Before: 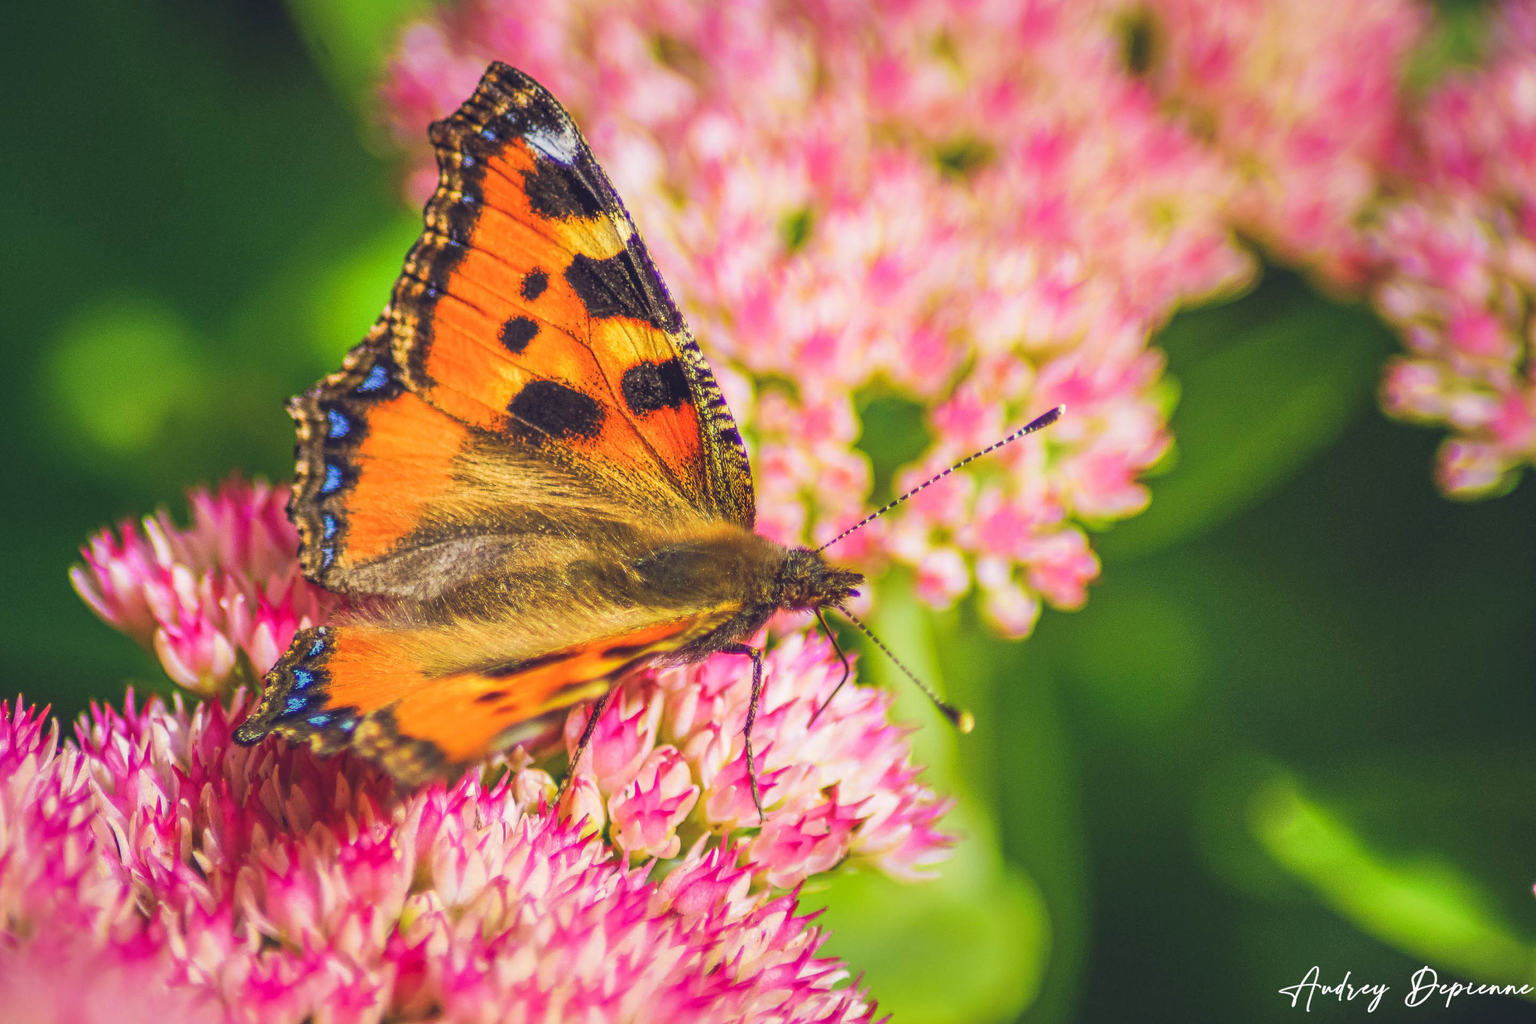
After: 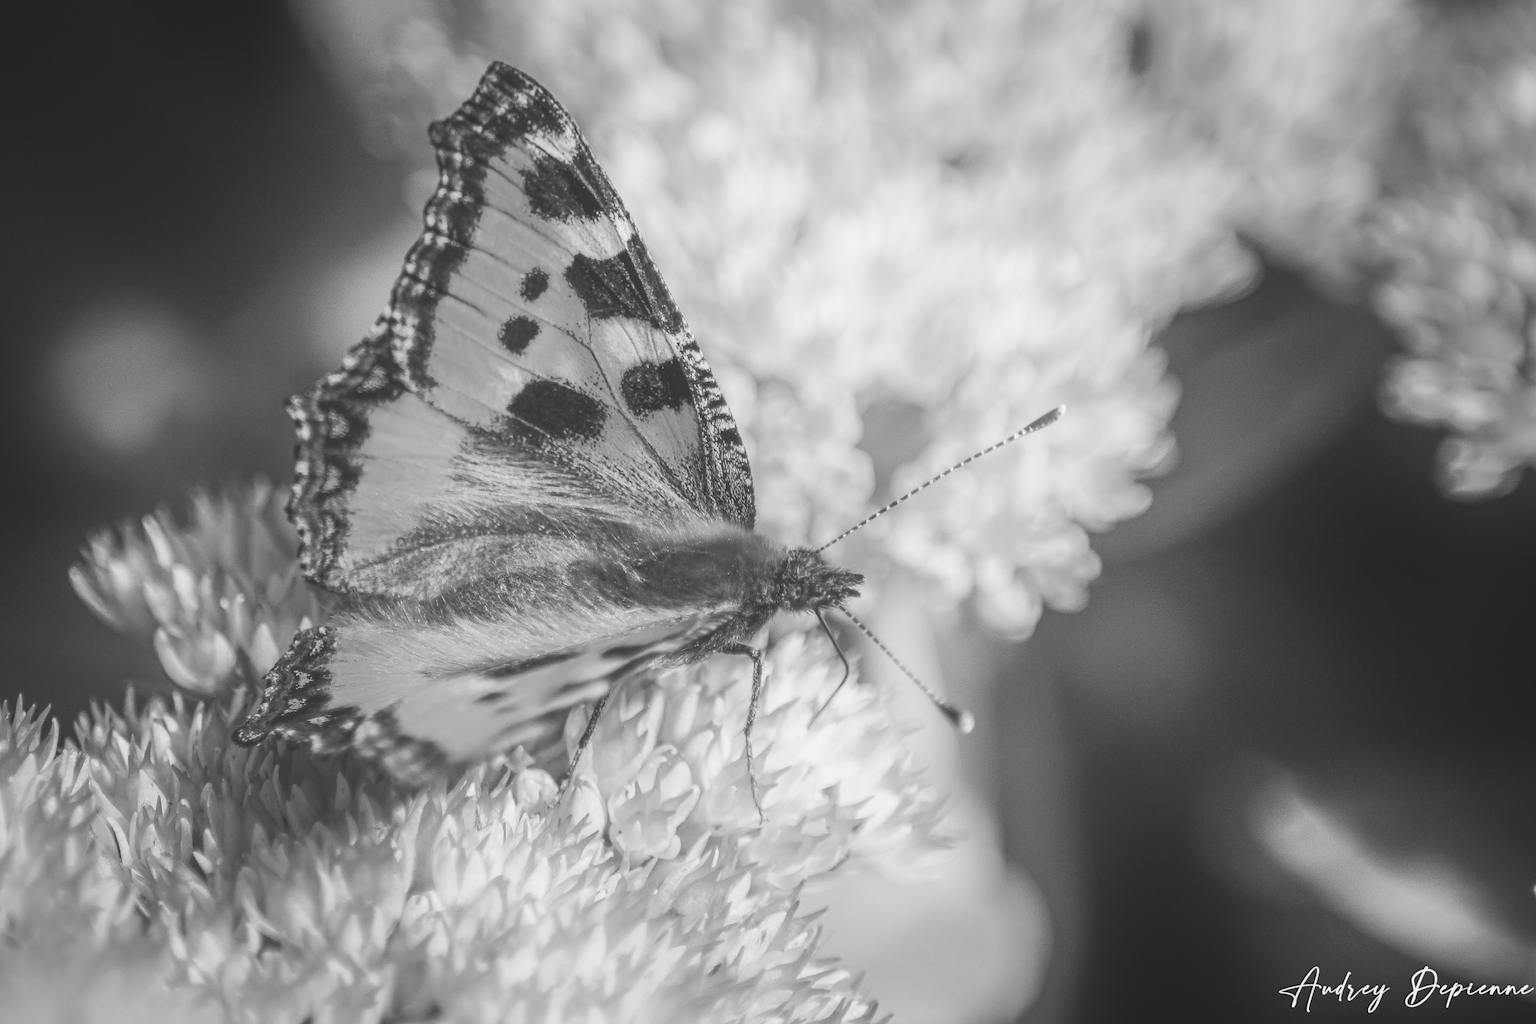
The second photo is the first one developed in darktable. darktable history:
monochrome: on, module defaults
exposure: black level correction -0.025, exposure -0.117 EV, compensate highlight preservation false
shadows and highlights: shadows -90, highlights 90, soften with gaussian
